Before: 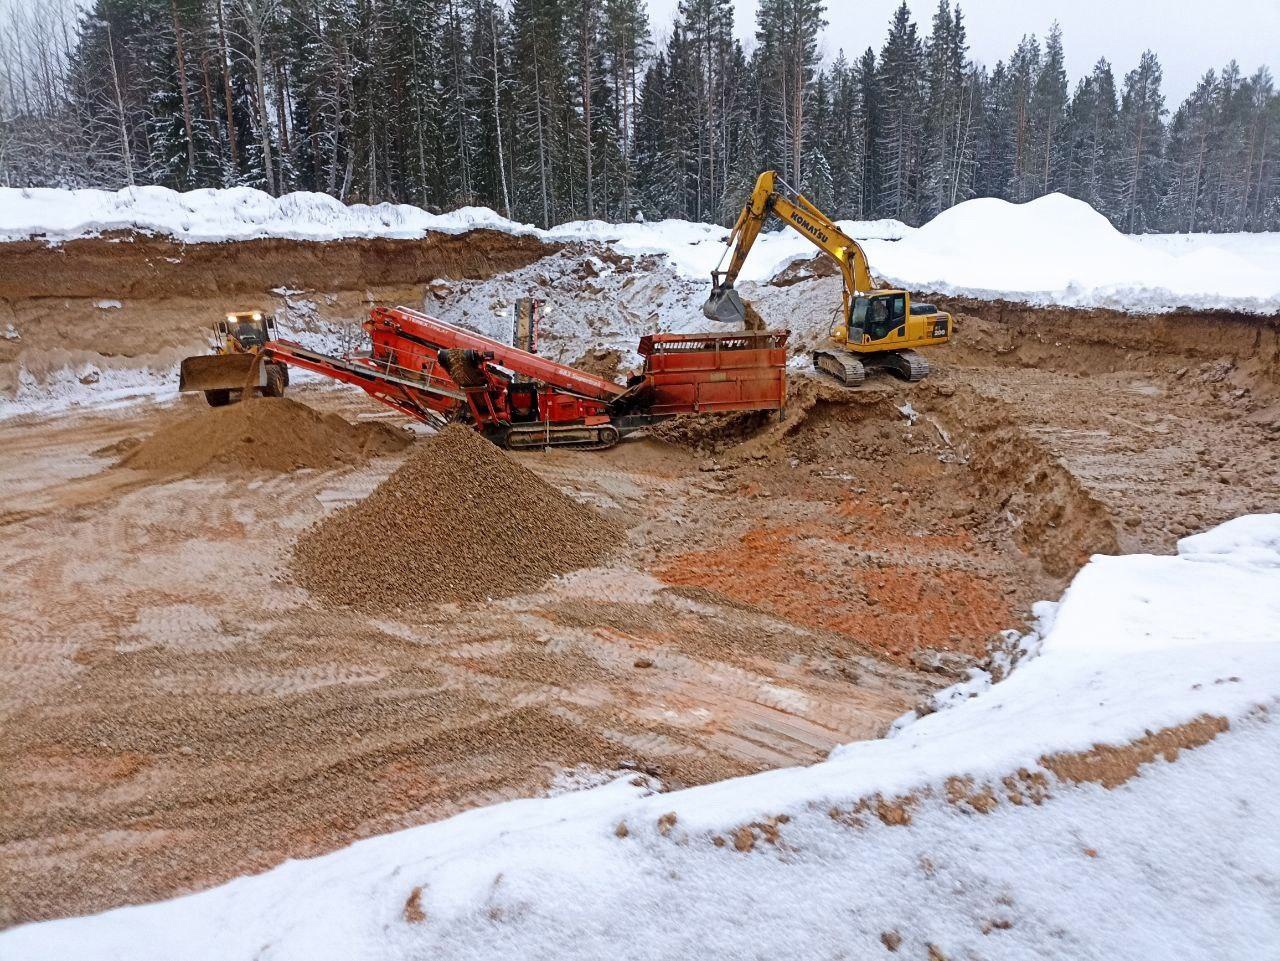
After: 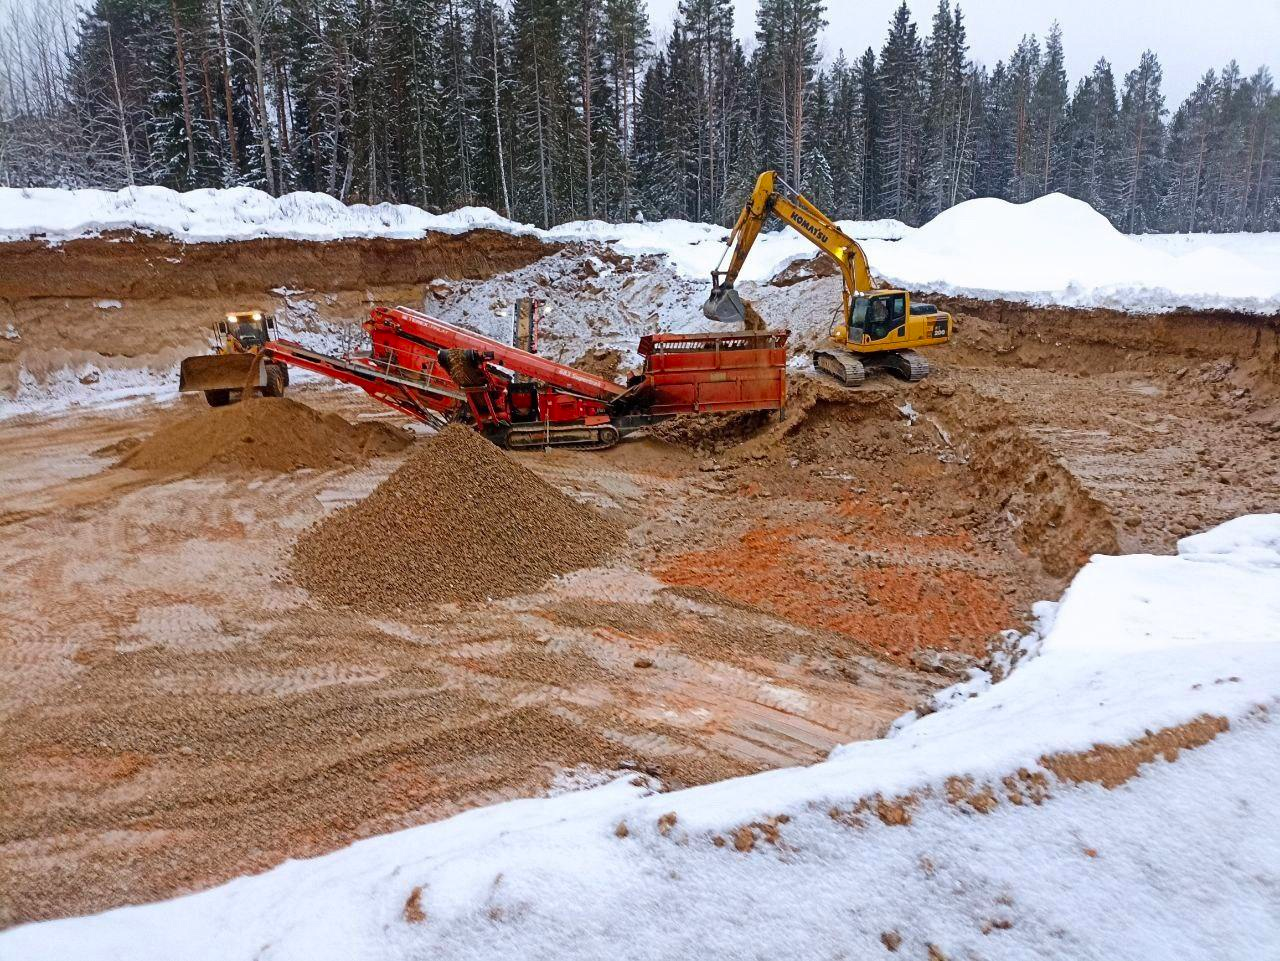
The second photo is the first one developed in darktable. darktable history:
contrast brightness saturation: saturation 0.13
haze removal: on, module defaults
